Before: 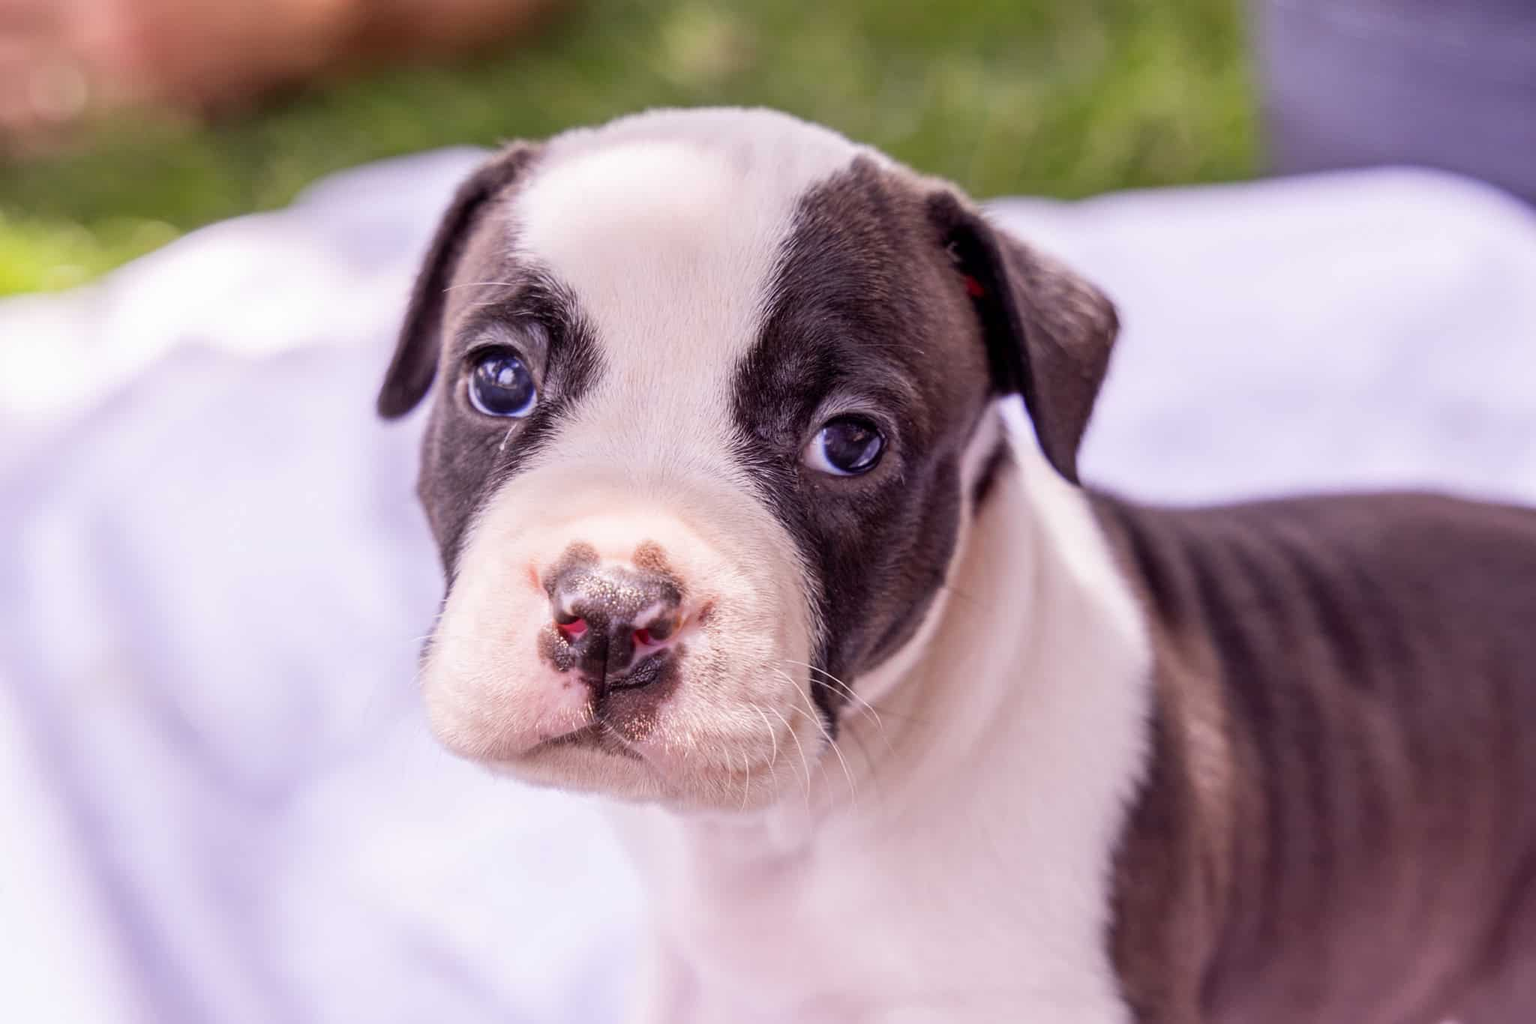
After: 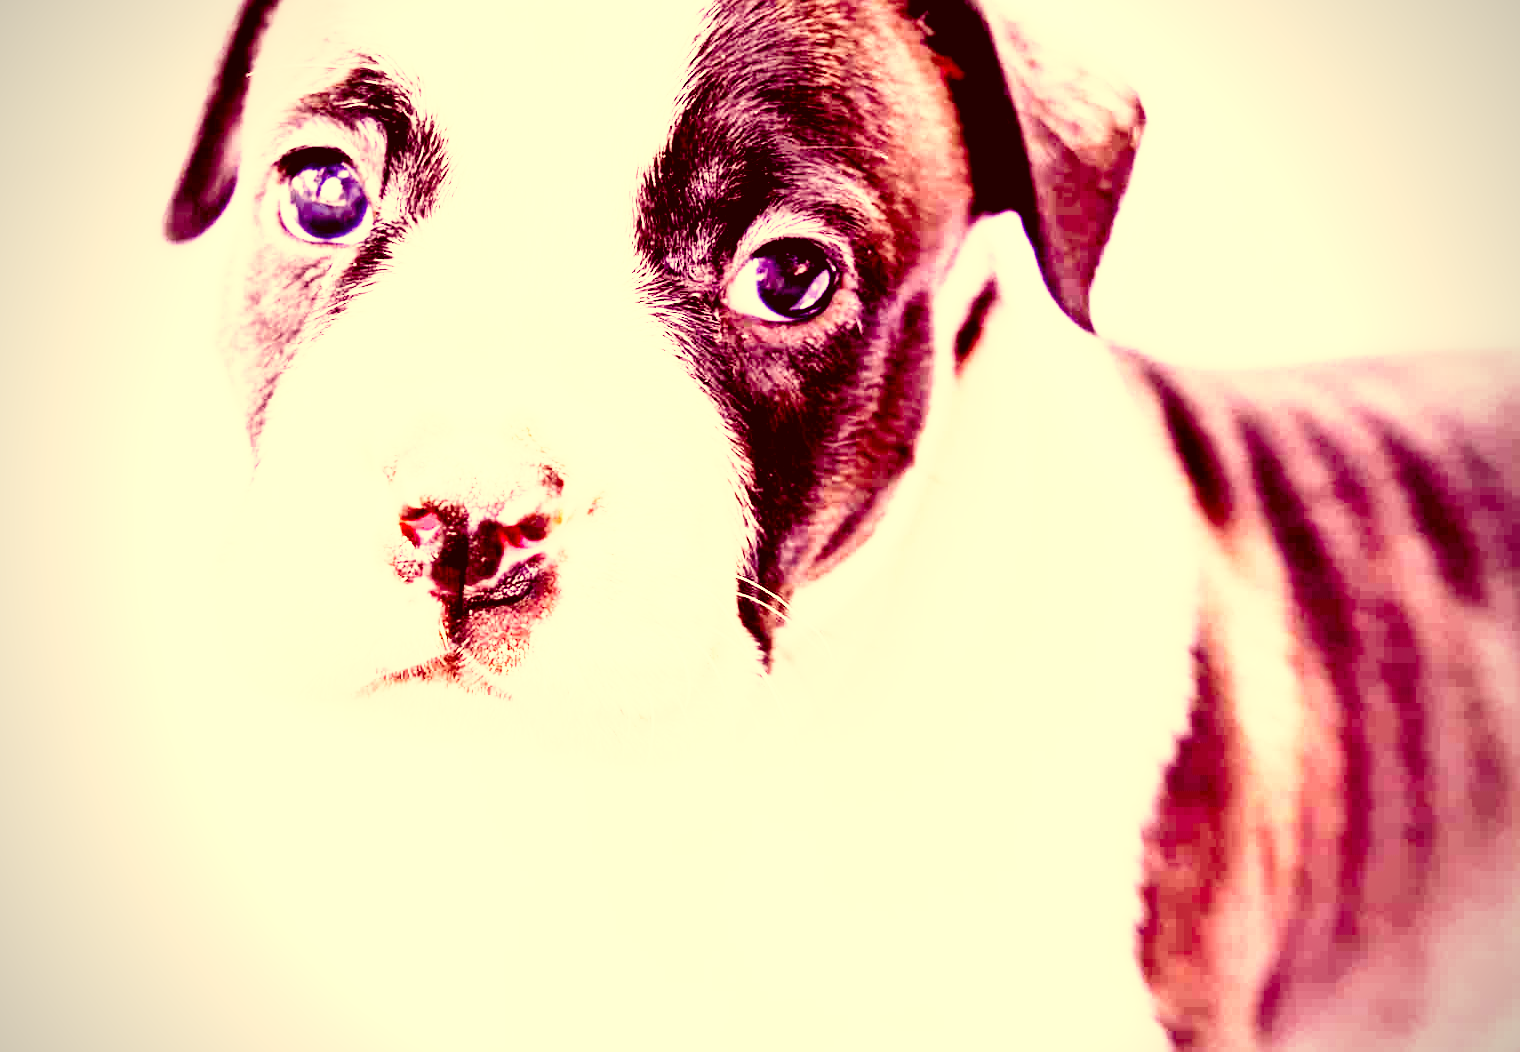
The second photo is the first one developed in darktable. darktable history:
shadows and highlights: shadows 32.31, highlights -31.84, soften with gaussian
crop: left 16.826%, top 22.923%, right 8.927%
base curve: curves: ch0 [(0, 0) (0.026, 0.03) (0.109, 0.232) (0.351, 0.748) (0.669, 0.968) (1, 1)], preserve colors none
color correction: highlights a* 1.23, highlights b* 24.71, shadows a* 15.36, shadows b* 24.59
tone equalizer: -8 EV -0.426 EV, -7 EV -0.361 EV, -6 EV -0.325 EV, -5 EV -0.224 EV, -3 EV 0.23 EV, -2 EV 0.317 EV, -1 EV 0.377 EV, +0 EV 0.406 EV, edges refinement/feathering 500, mask exposure compensation -1.57 EV, preserve details no
vignetting: on, module defaults
exposure: black level correction 0.015, exposure 1.762 EV, compensate highlight preservation false
